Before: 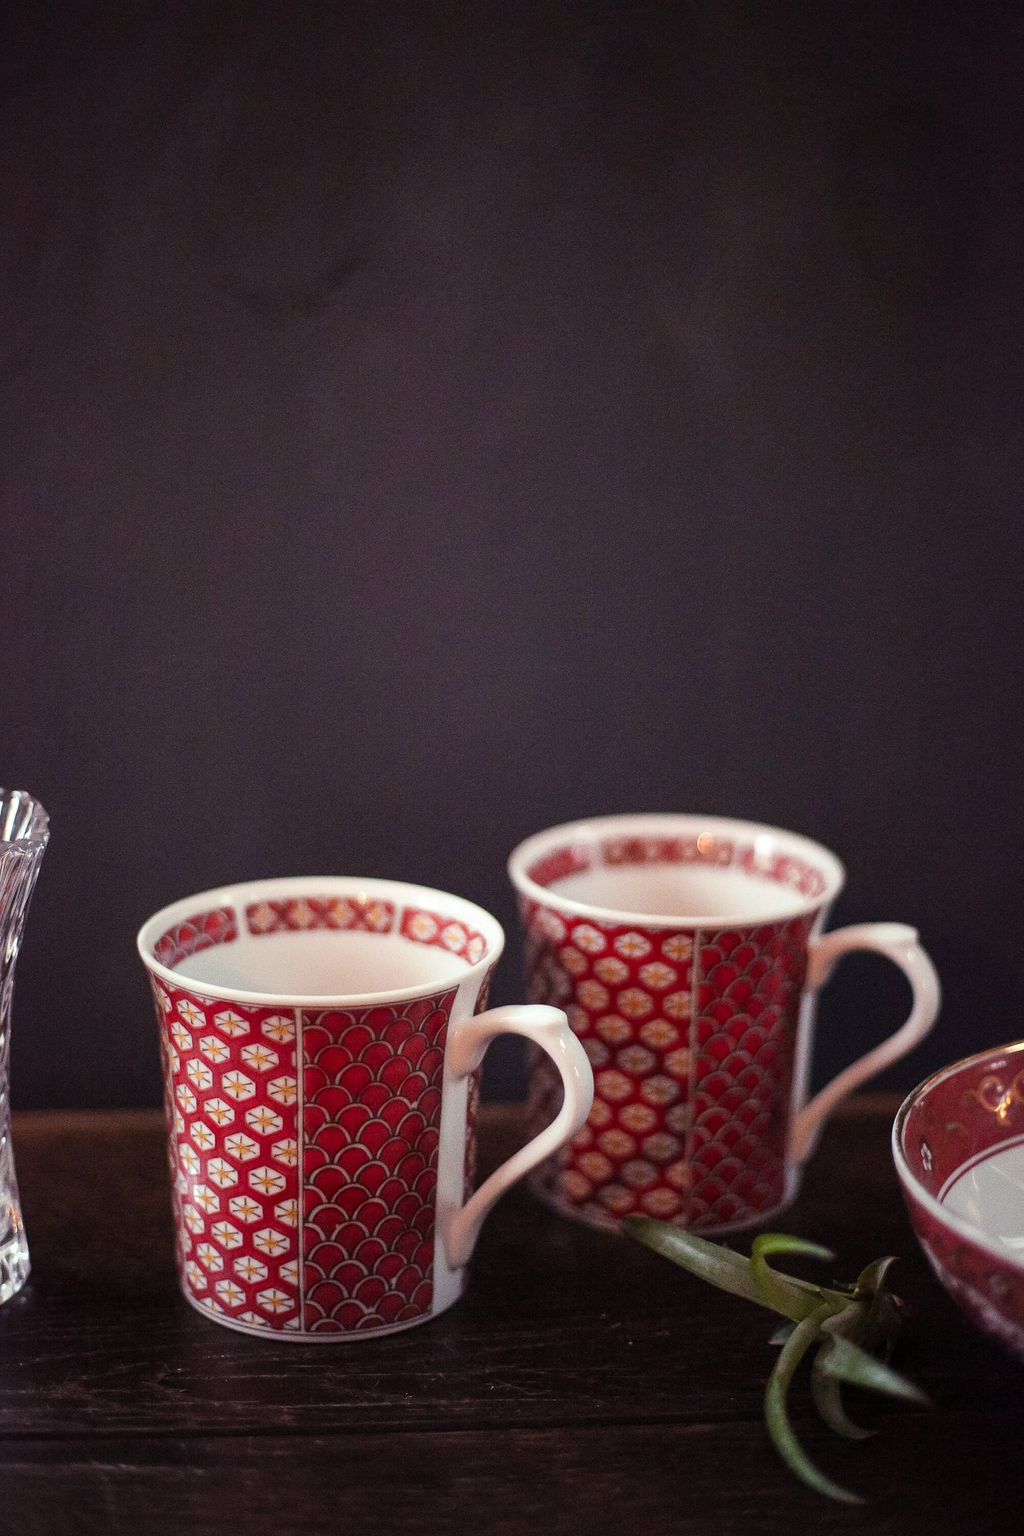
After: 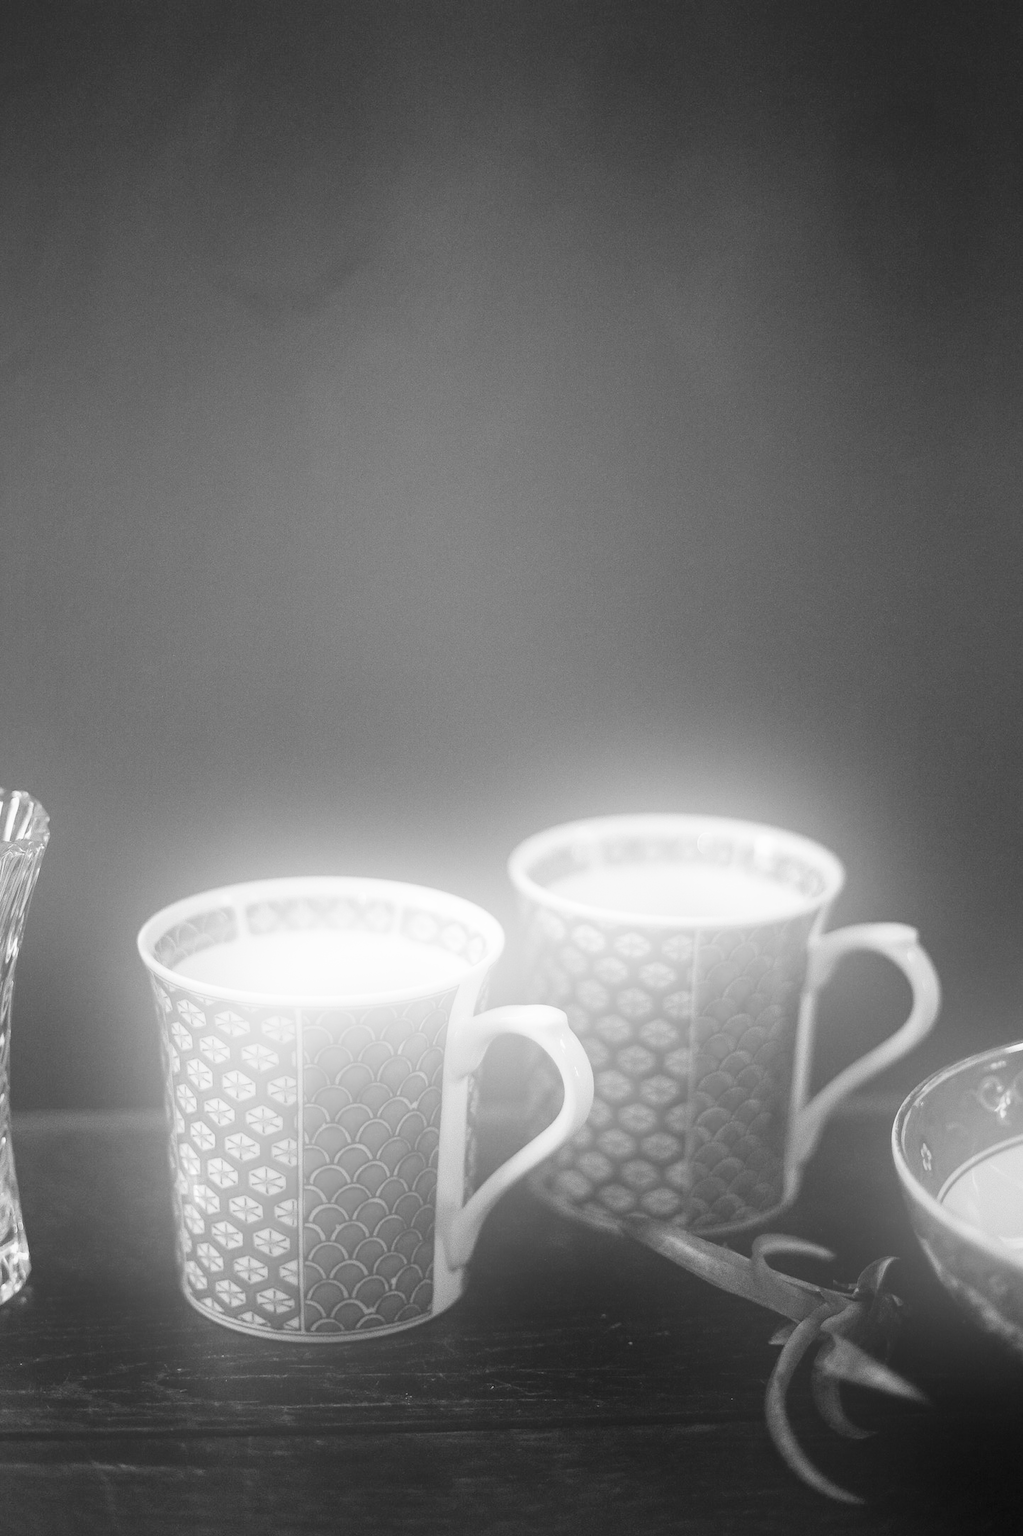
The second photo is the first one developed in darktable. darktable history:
color calibration: output gray [0.22, 0.42, 0.37, 0], gray › normalize channels true, illuminant same as pipeline (D50), adaptation XYZ, x 0.346, y 0.359, gamut compression 0
bloom: size 25%, threshold 5%, strength 90%
